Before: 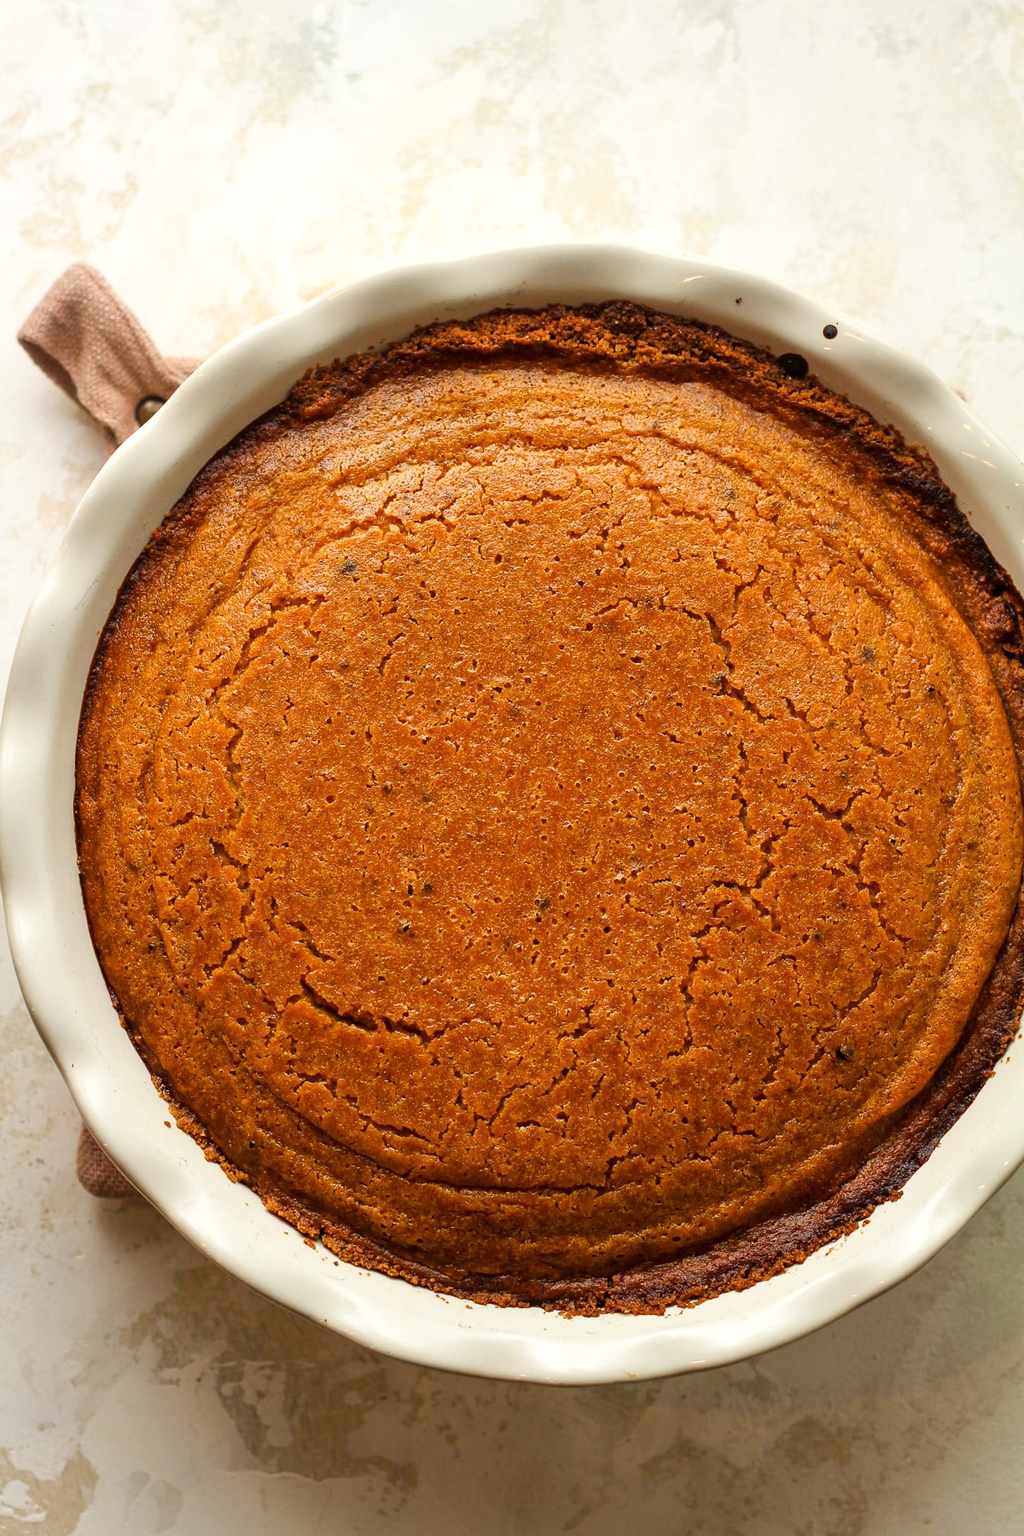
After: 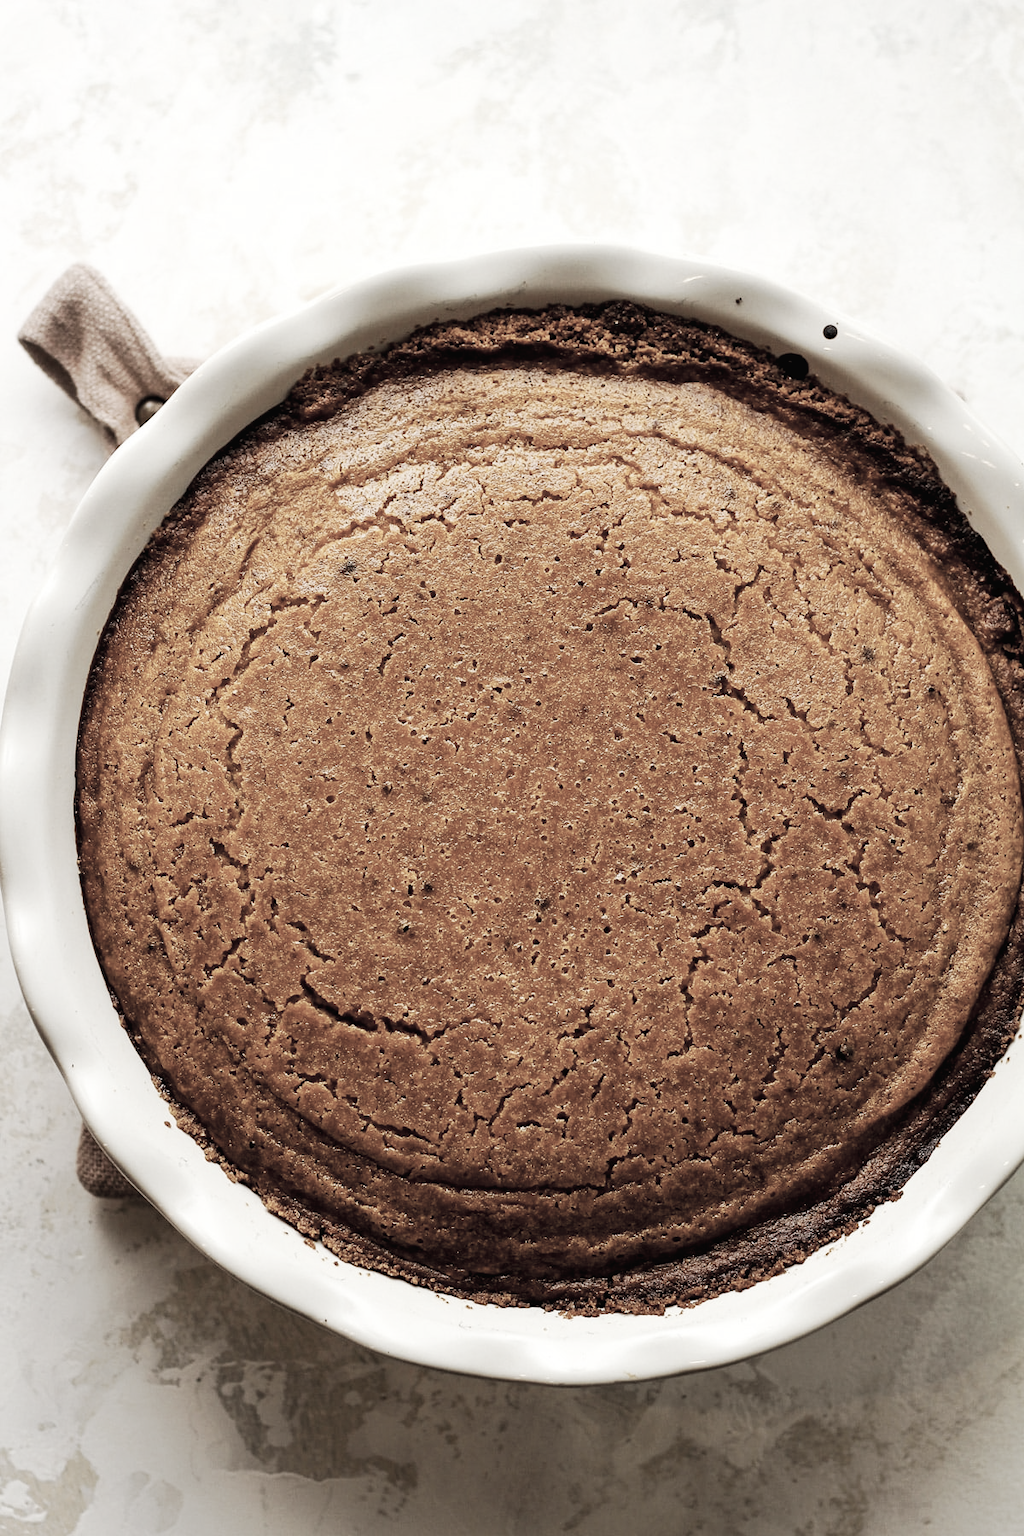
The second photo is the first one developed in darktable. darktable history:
tone curve: curves: ch0 [(0, 0) (0.003, 0.016) (0.011, 0.016) (0.025, 0.016) (0.044, 0.016) (0.069, 0.016) (0.1, 0.026) (0.136, 0.047) (0.177, 0.088) (0.224, 0.14) (0.277, 0.2) (0.335, 0.276) (0.399, 0.37) (0.468, 0.47) (0.543, 0.583) (0.623, 0.698) (0.709, 0.779) (0.801, 0.858) (0.898, 0.929) (1, 1)], preserve colors none
color correction: saturation 0.3
